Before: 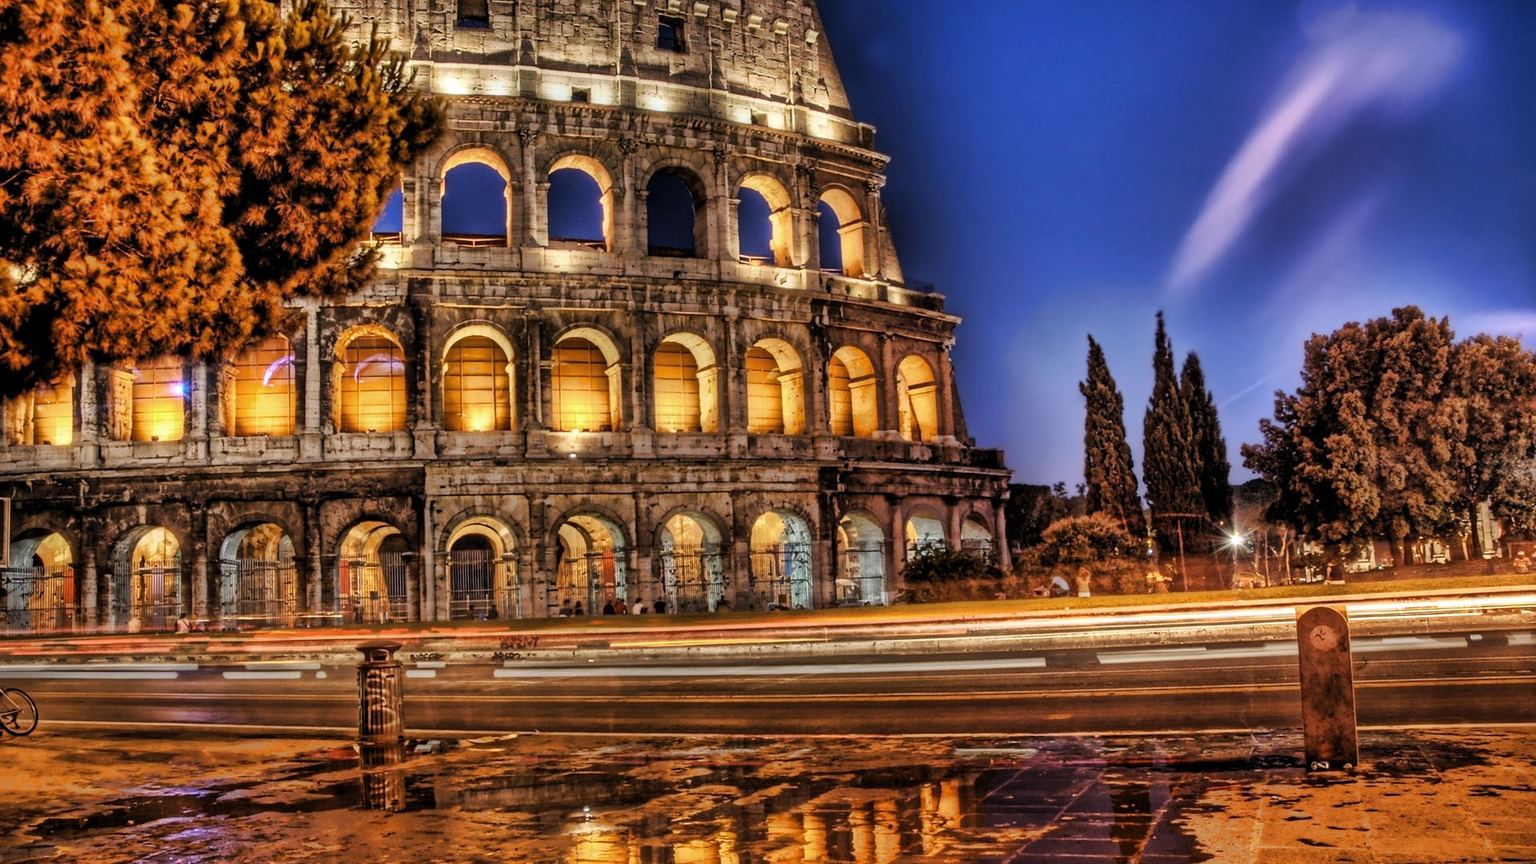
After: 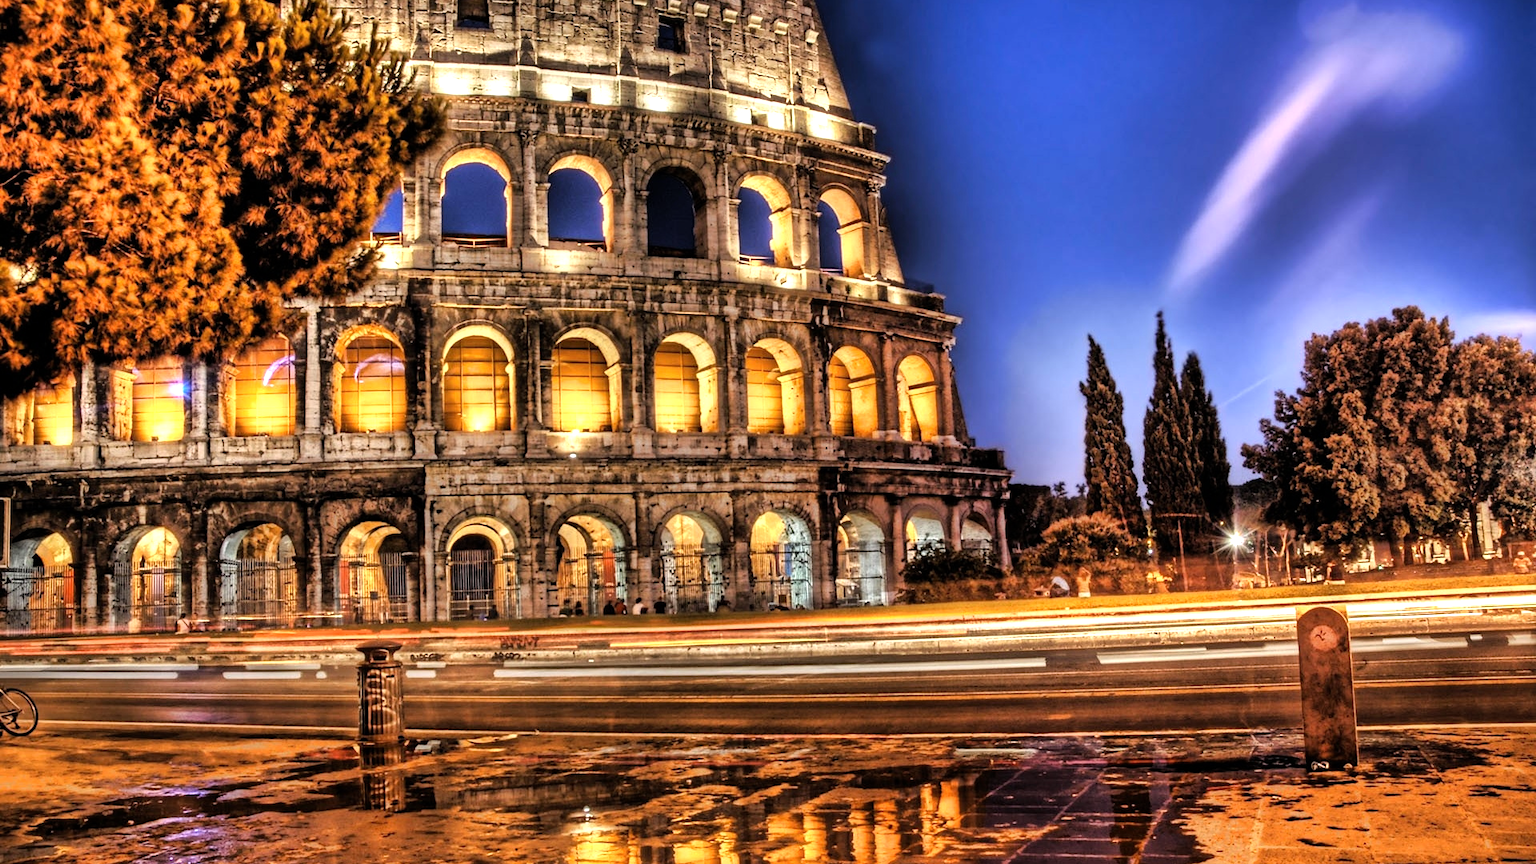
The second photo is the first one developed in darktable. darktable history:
tone equalizer: -8 EV -0.789 EV, -7 EV -0.699 EV, -6 EV -0.568 EV, -5 EV -0.414 EV, -3 EV 0.376 EV, -2 EV 0.6 EV, -1 EV 0.686 EV, +0 EV 0.756 EV
